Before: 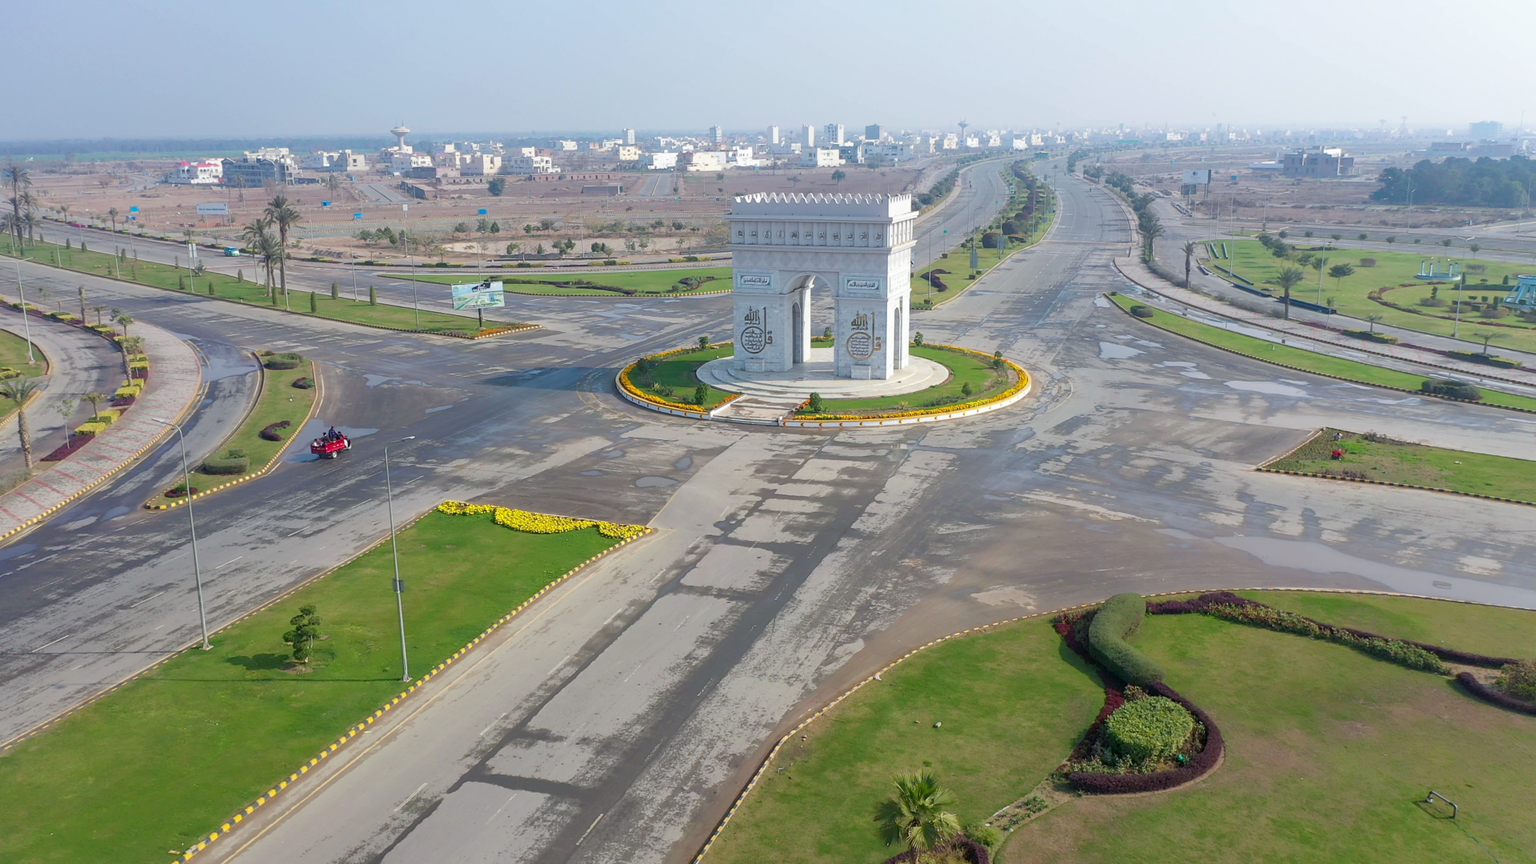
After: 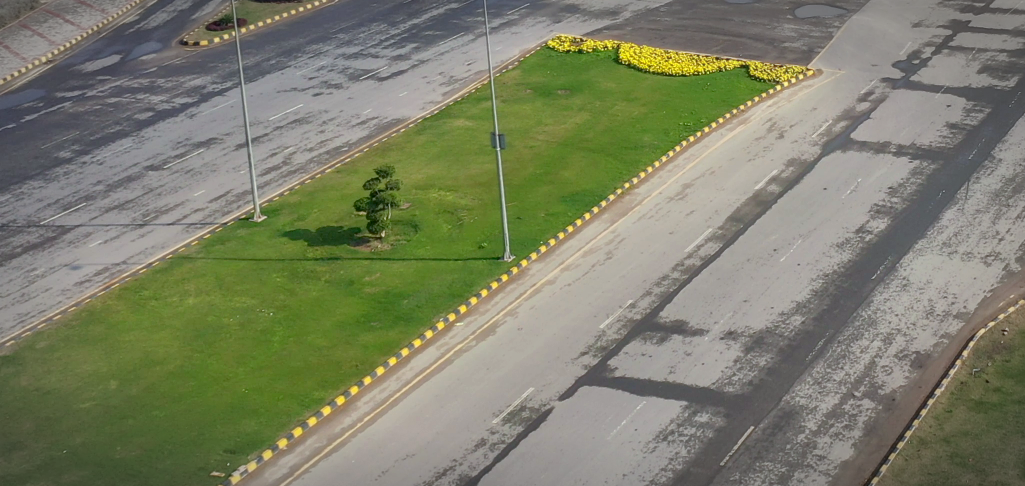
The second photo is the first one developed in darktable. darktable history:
local contrast: highlights 0%, shadows 0%, detail 133%
crop and rotate: top 54.778%, right 46.61%, bottom 0.159%
vignetting: automatic ratio true
